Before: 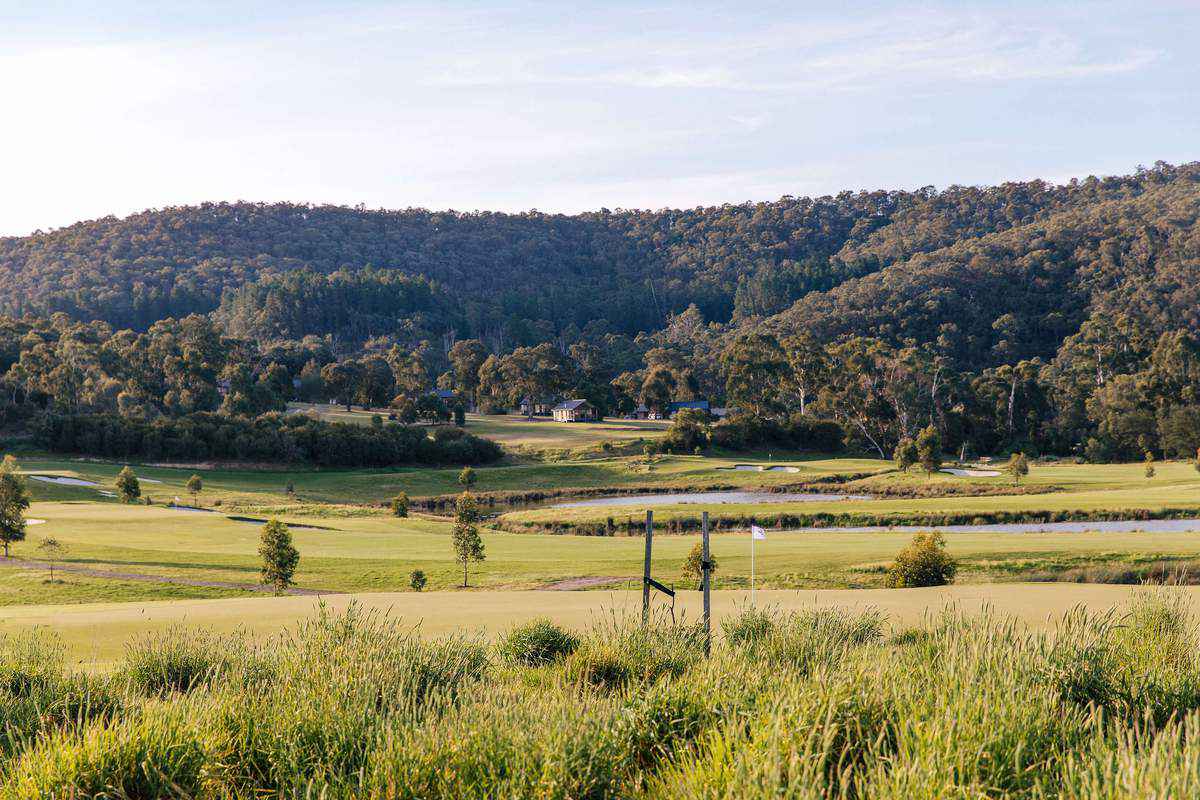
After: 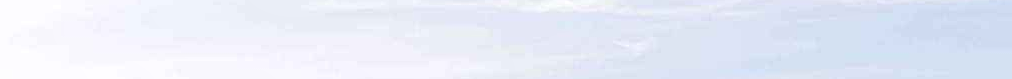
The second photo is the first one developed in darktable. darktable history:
crop and rotate: left 9.644%, top 9.491%, right 6.021%, bottom 80.509%
sharpen: radius 1.864, amount 0.398, threshold 1.271
local contrast: on, module defaults
